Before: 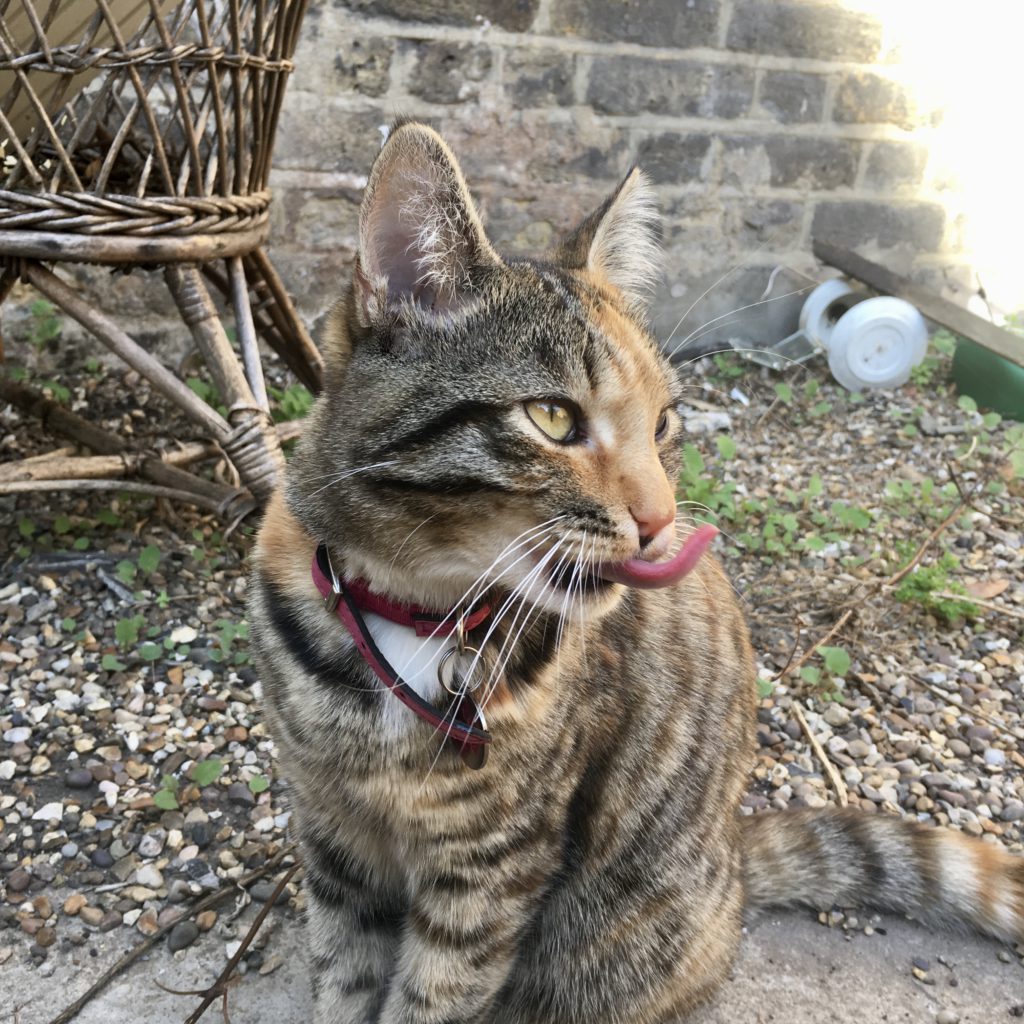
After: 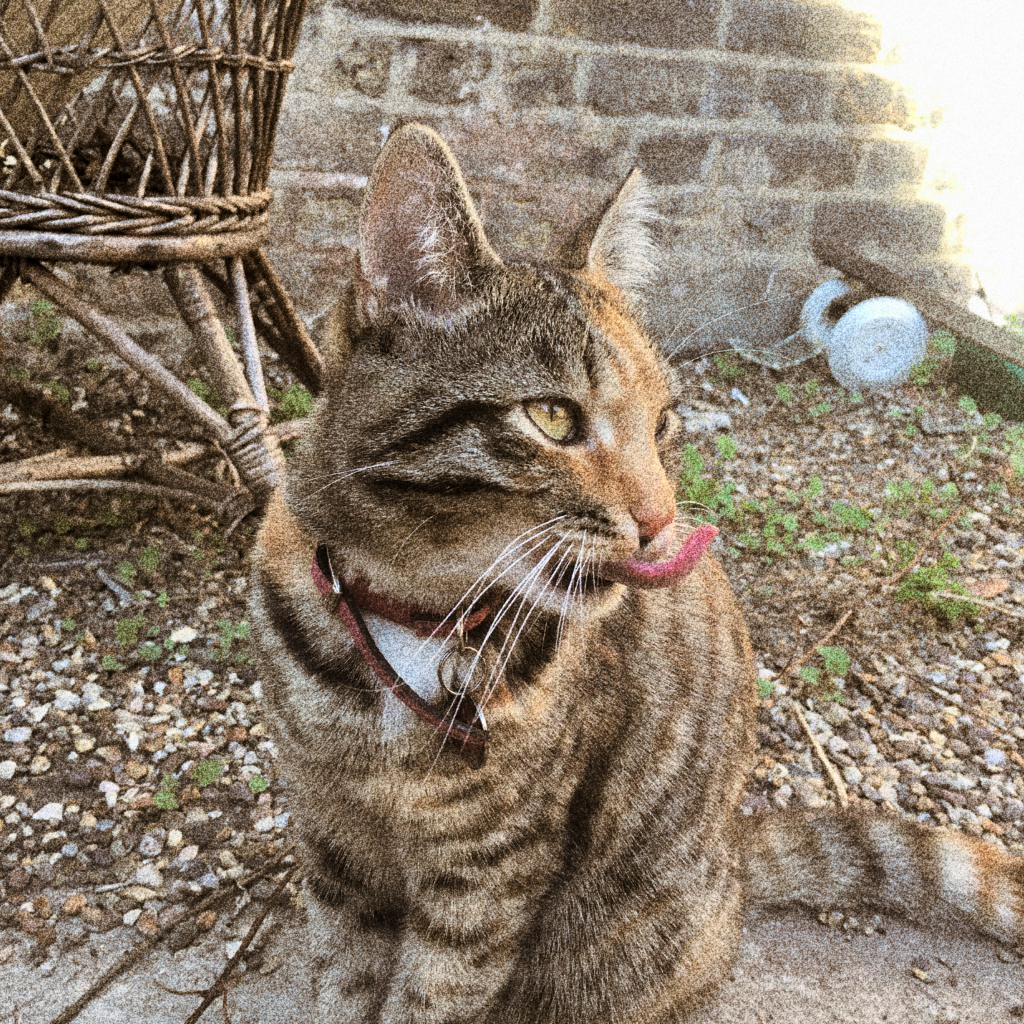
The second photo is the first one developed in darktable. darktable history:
split-toning: shadows › hue 32.4°, shadows › saturation 0.51, highlights › hue 180°, highlights › saturation 0, balance -60.17, compress 55.19%
grain: coarseness 30.02 ISO, strength 100%
